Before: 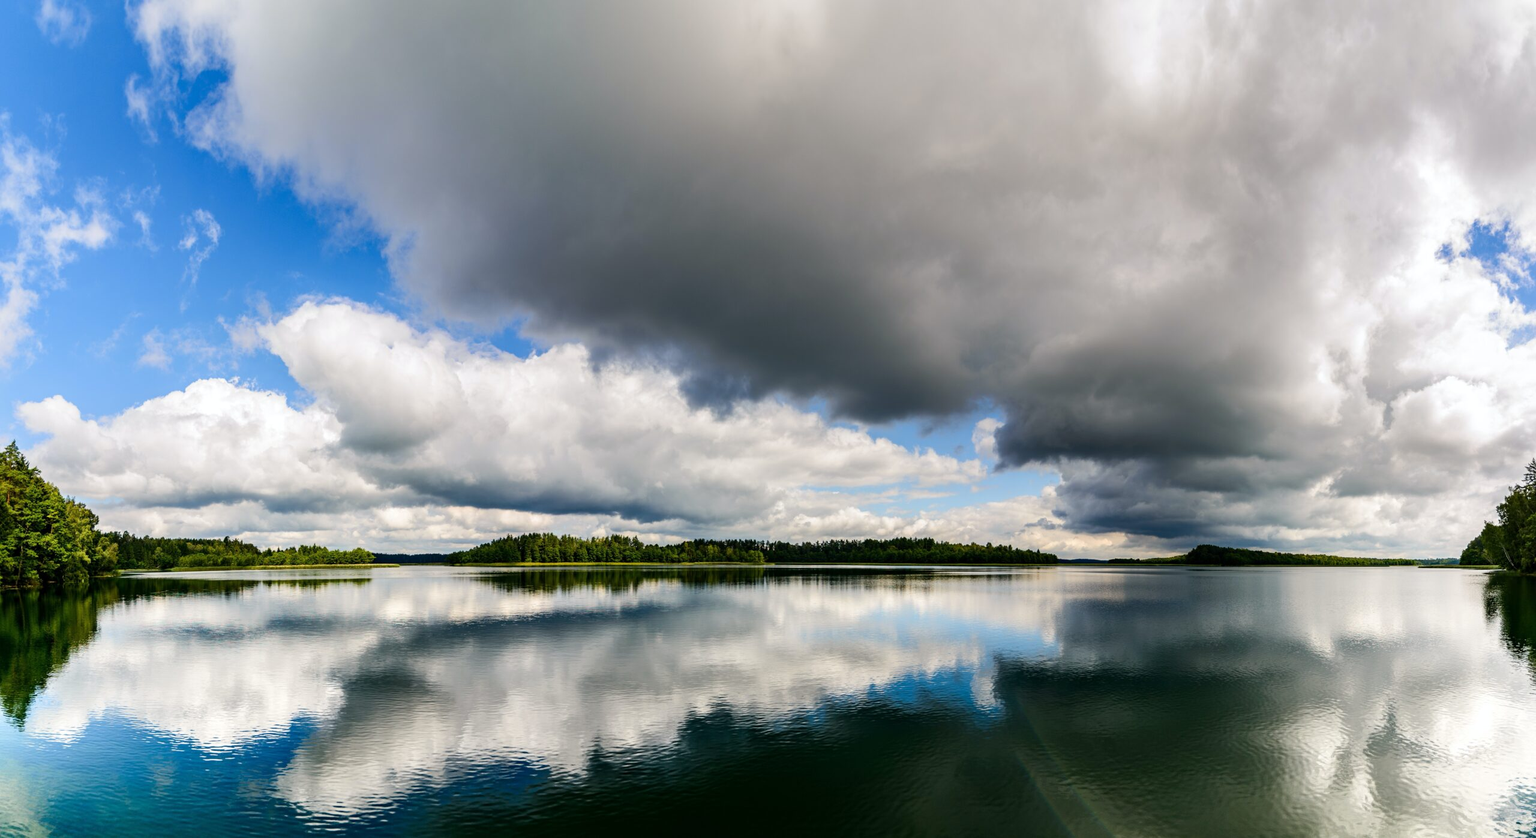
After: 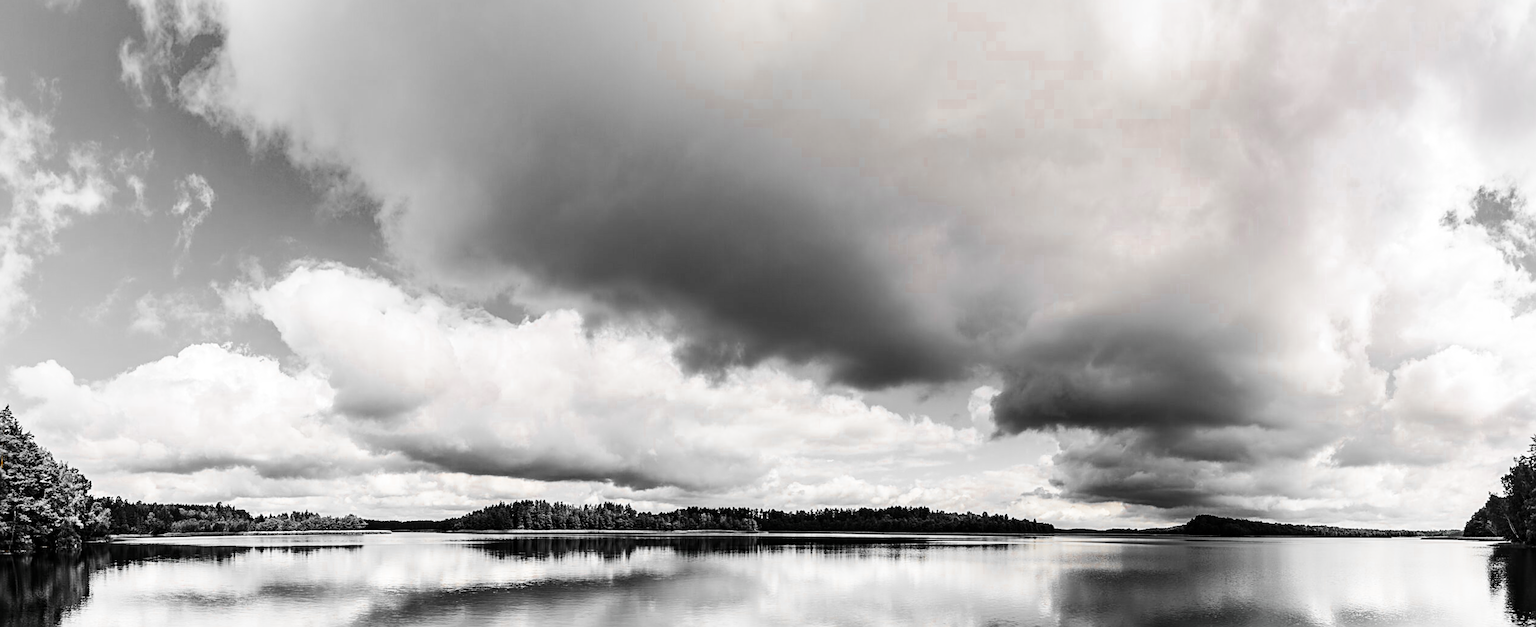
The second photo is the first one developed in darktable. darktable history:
sharpen: on, module defaults
color balance rgb: linear chroma grading › global chroma 15%, perceptual saturation grading › global saturation 30%
crop: top 3.857%, bottom 21.132%
rotate and perspective: rotation 0.192°, lens shift (horizontal) -0.015, crop left 0.005, crop right 0.996, crop top 0.006, crop bottom 0.99
base curve: curves: ch0 [(0, 0) (0.032, 0.025) (0.121, 0.166) (0.206, 0.329) (0.605, 0.79) (1, 1)], preserve colors none
vibrance: vibrance 60%
color zones: curves: ch0 [(0, 0.497) (0.096, 0.361) (0.221, 0.538) (0.429, 0.5) (0.571, 0.5) (0.714, 0.5) (0.857, 0.5) (1, 0.497)]; ch1 [(0, 0.5) (0.143, 0.5) (0.257, -0.002) (0.429, 0.04) (0.571, -0.001) (0.714, -0.015) (0.857, 0.024) (1, 0.5)]
